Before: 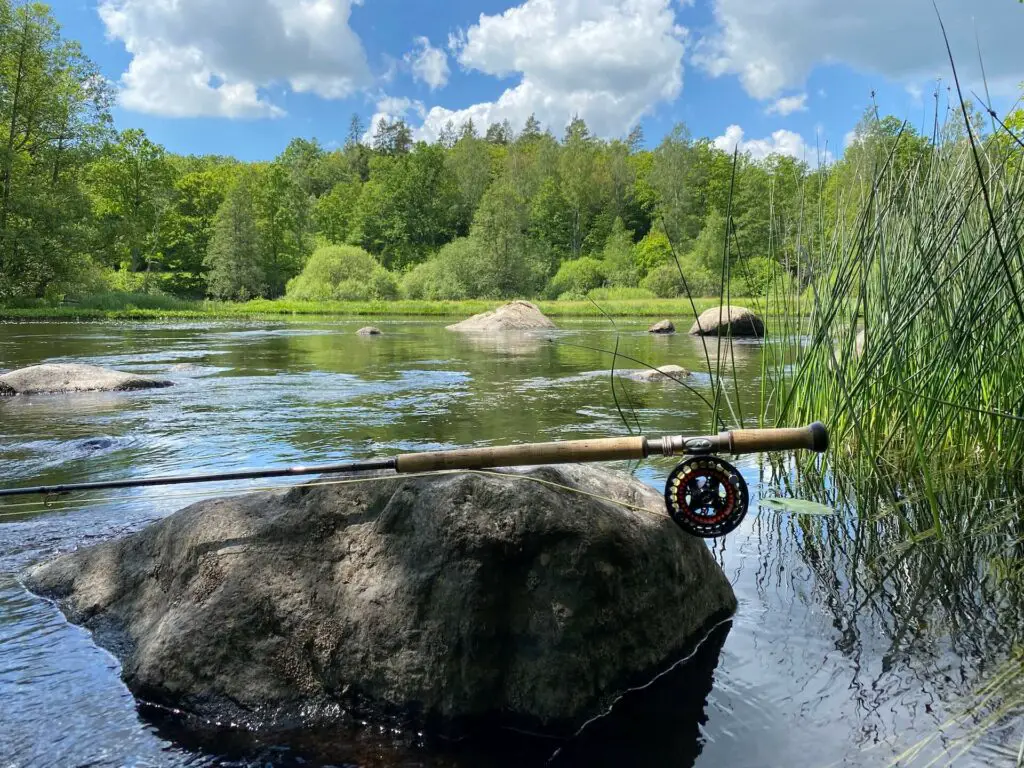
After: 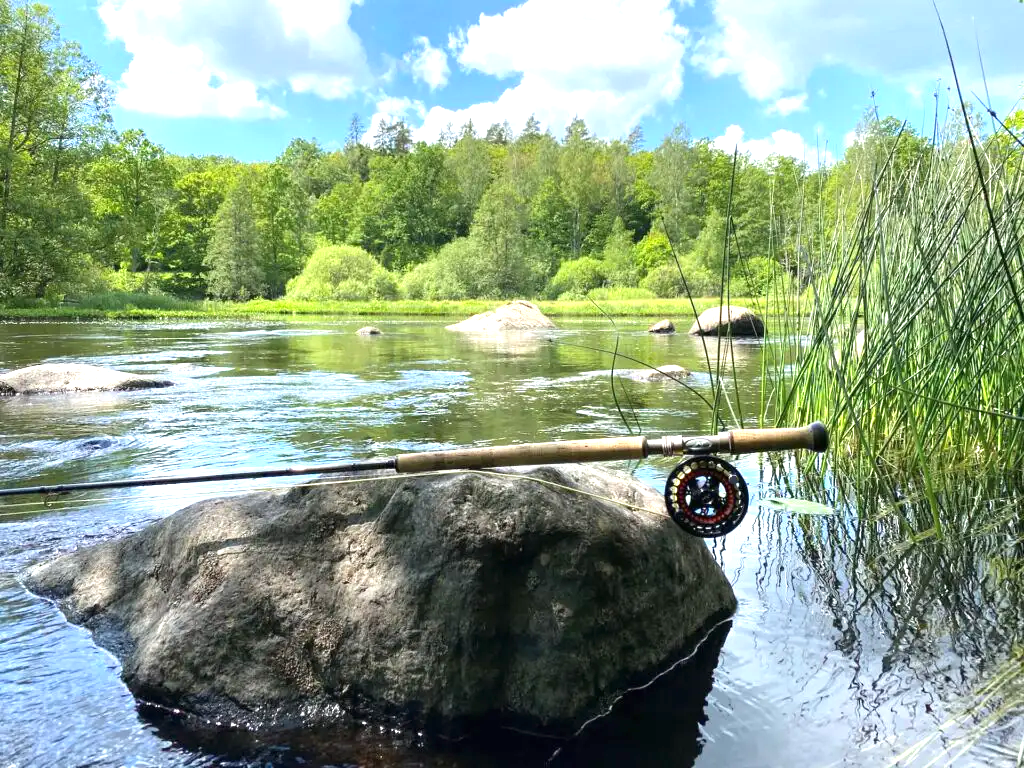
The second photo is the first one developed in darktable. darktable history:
rotate and perspective: automatic cropping off
exposure: black level correction 0, exposure 1 EV, compensate highlight preservation false
